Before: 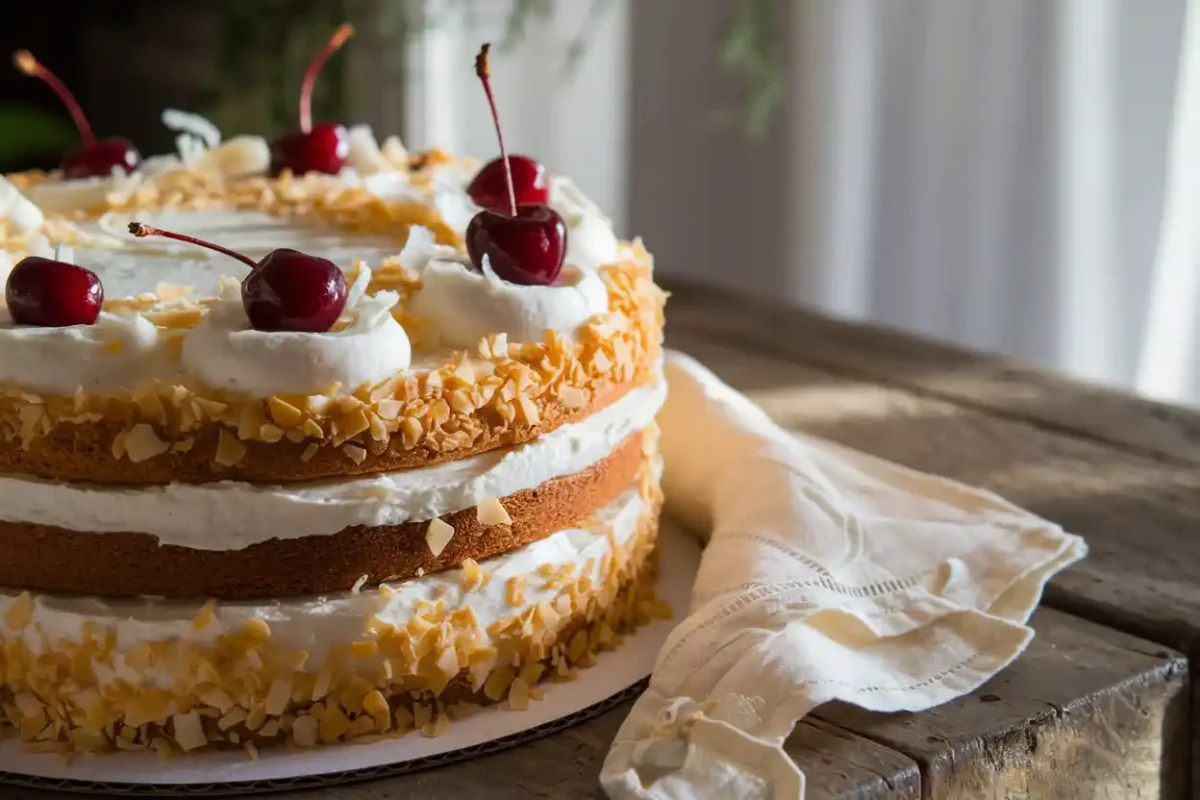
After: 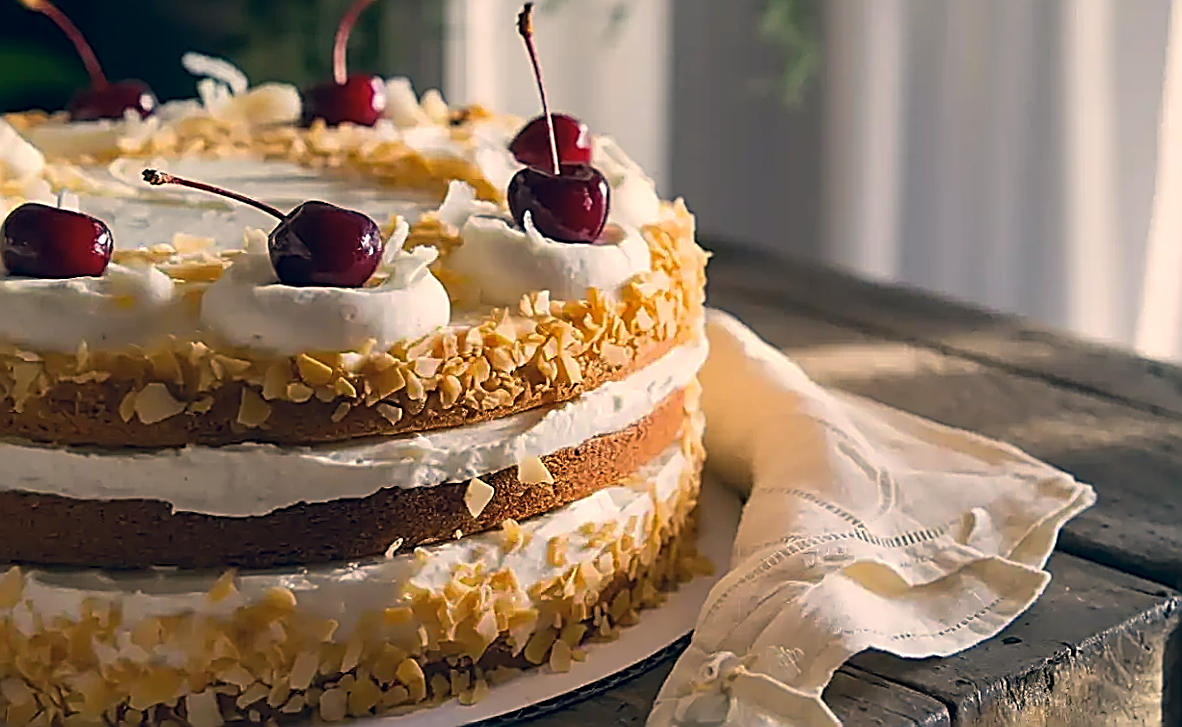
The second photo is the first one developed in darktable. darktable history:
color correction: highlights a* 10.32, highlights b* 14.66, shadows a* -9.59, shadows b* -15.02
sharpen: amount 2
rotate and perspective: rotation -0.013°, lens shift (vertical) -0.027, lens shift (horizontal) 0.178, crop left 0.016, crop right 0.989, crop top 0.082, crop bottom 0.918
